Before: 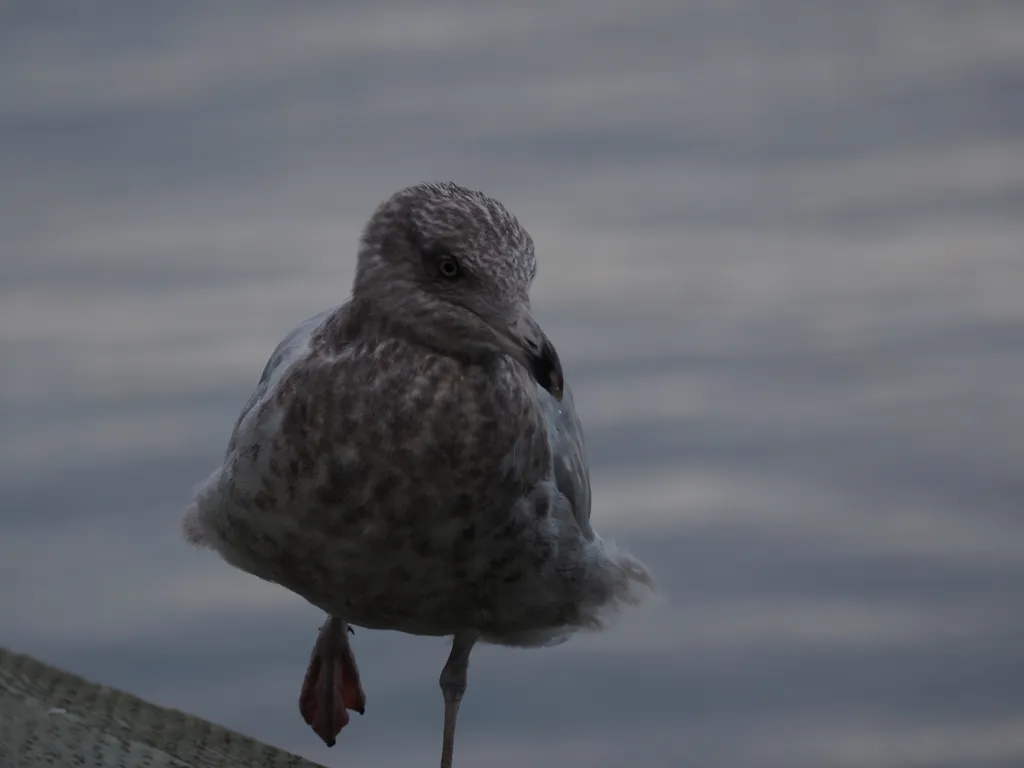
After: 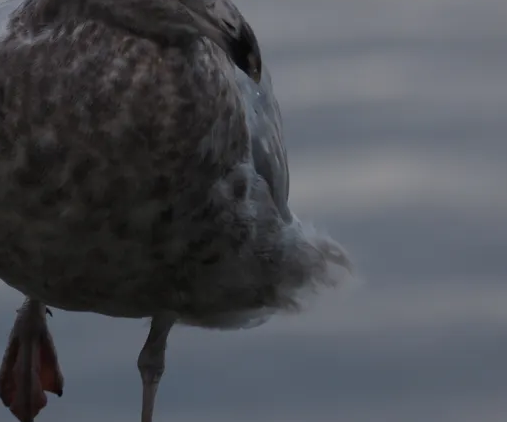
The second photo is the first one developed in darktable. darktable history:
crop: left 29.524%, top 41.459%, right 20.887%, bottom 3.49%
